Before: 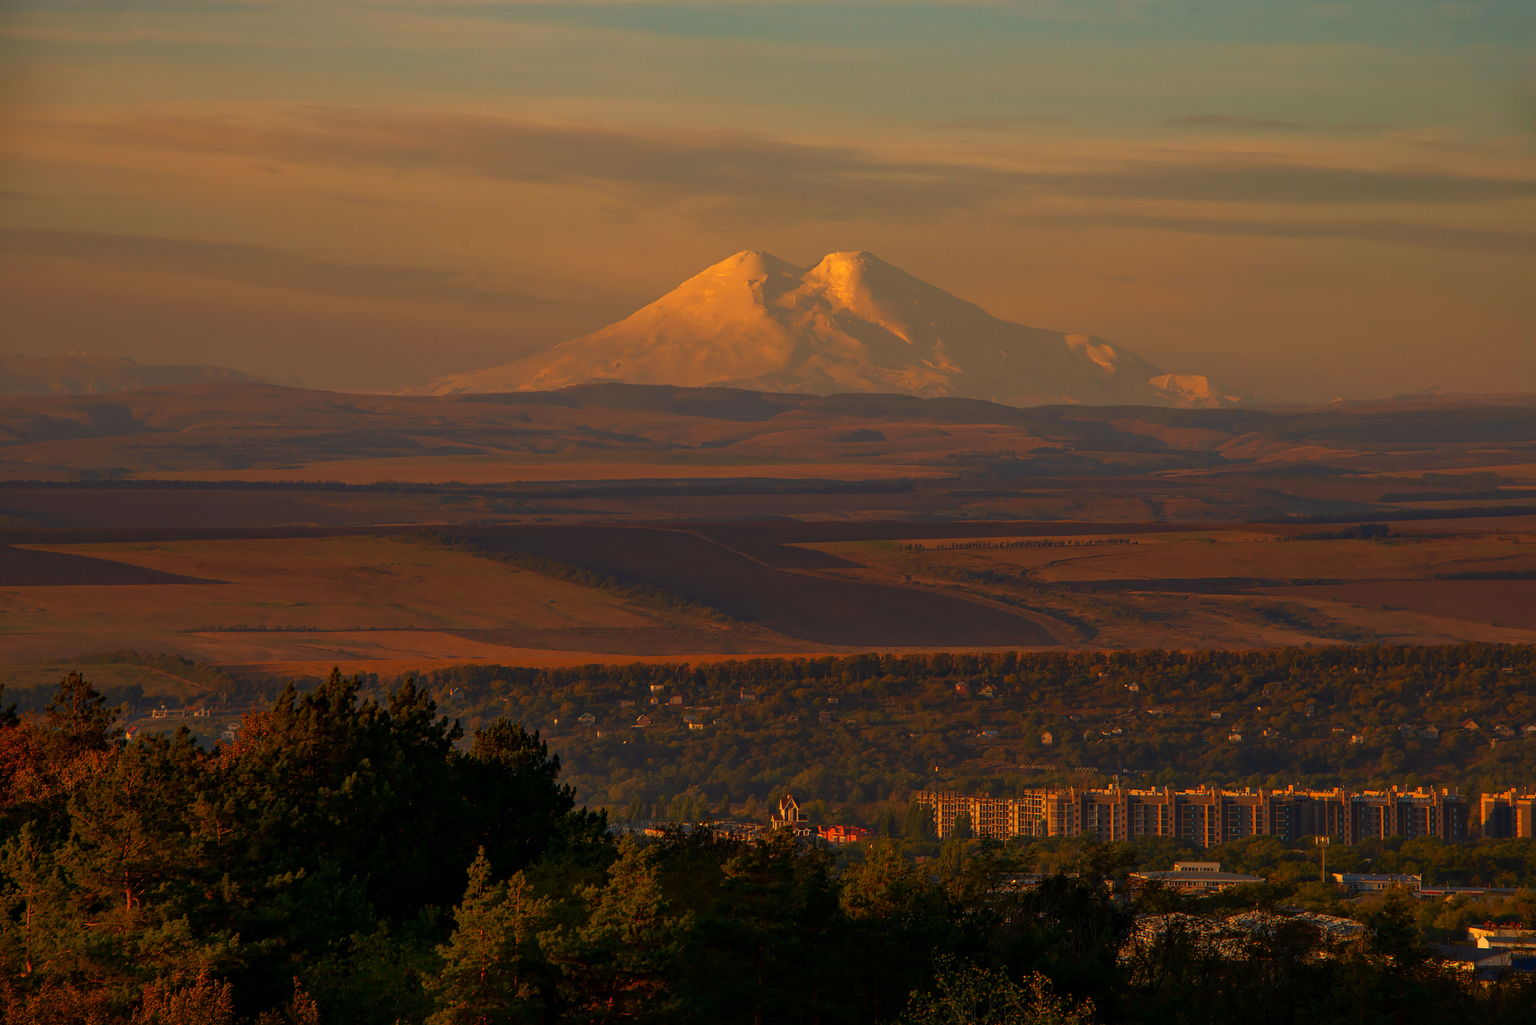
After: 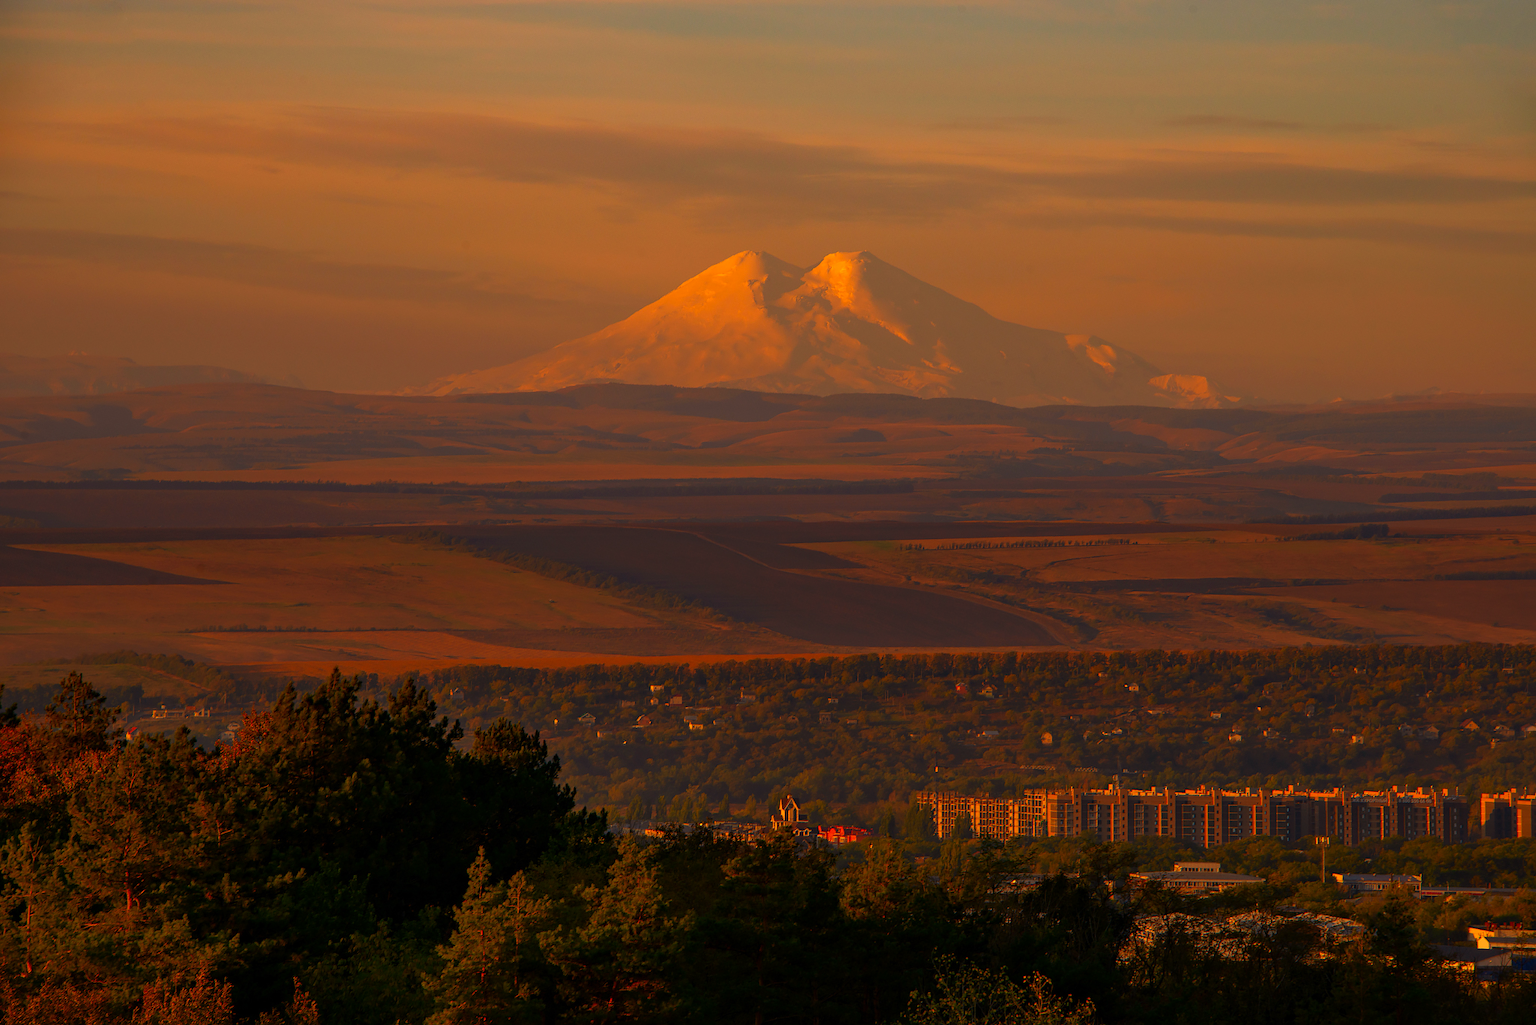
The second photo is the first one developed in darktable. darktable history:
color correction: highlights a* 20.78, highlights b* 19.47
